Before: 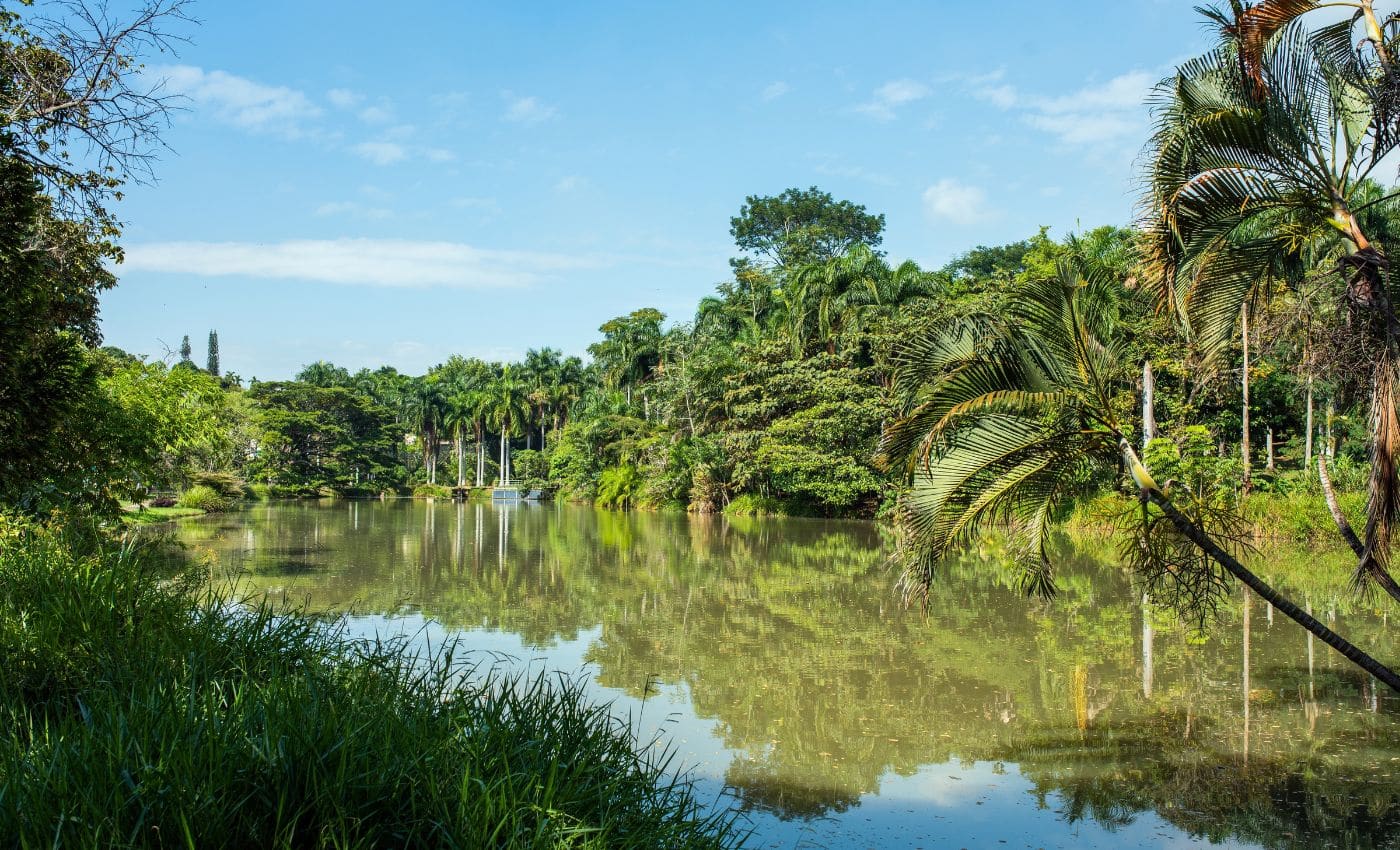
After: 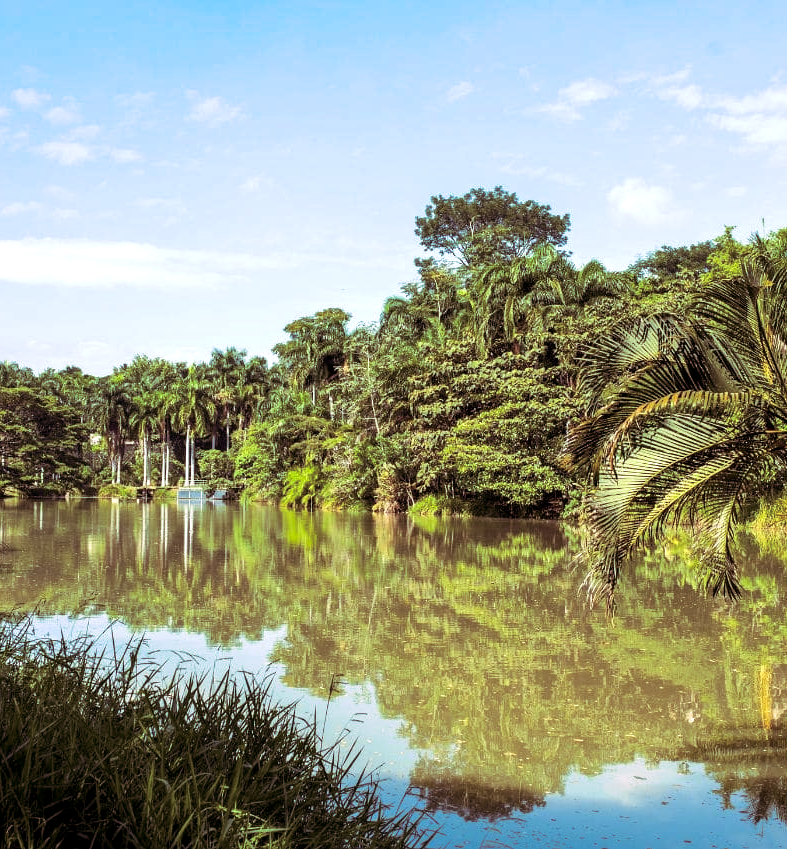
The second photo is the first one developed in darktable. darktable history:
exposure: black level correction 0.003, exposure 0.383 EV, compensate highlight preservation false
split-toning: highlights › hue 298.8°, highlights › saturation 0.73, compress 41.76%
crop and rotate: left 22.516%, right 21.234%
